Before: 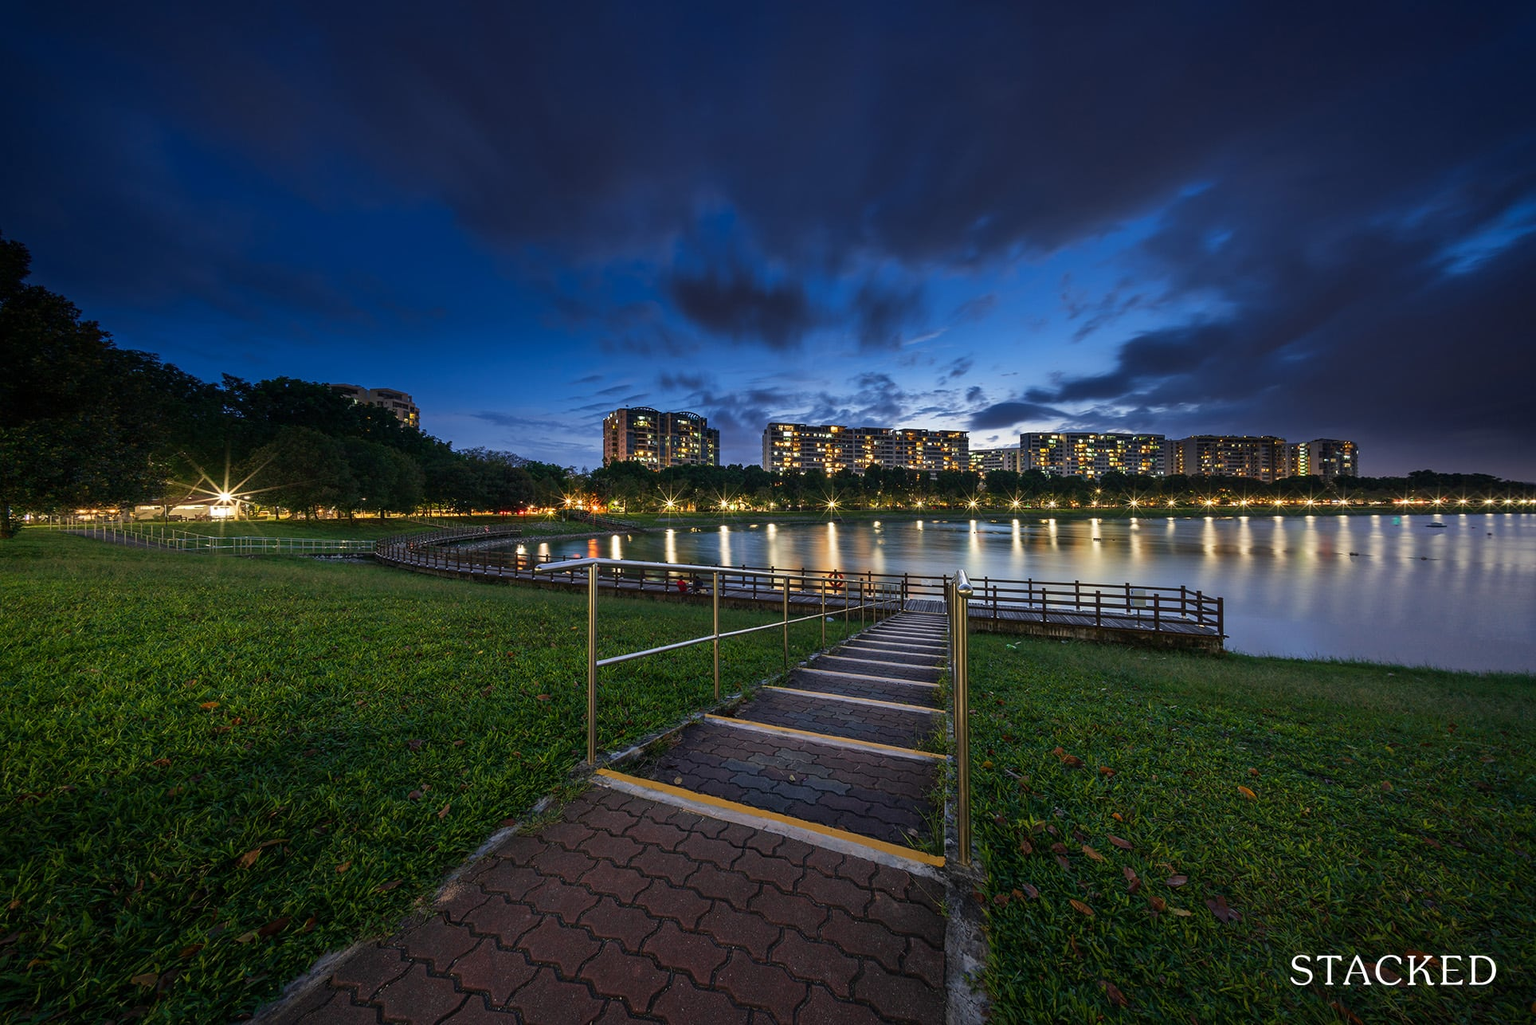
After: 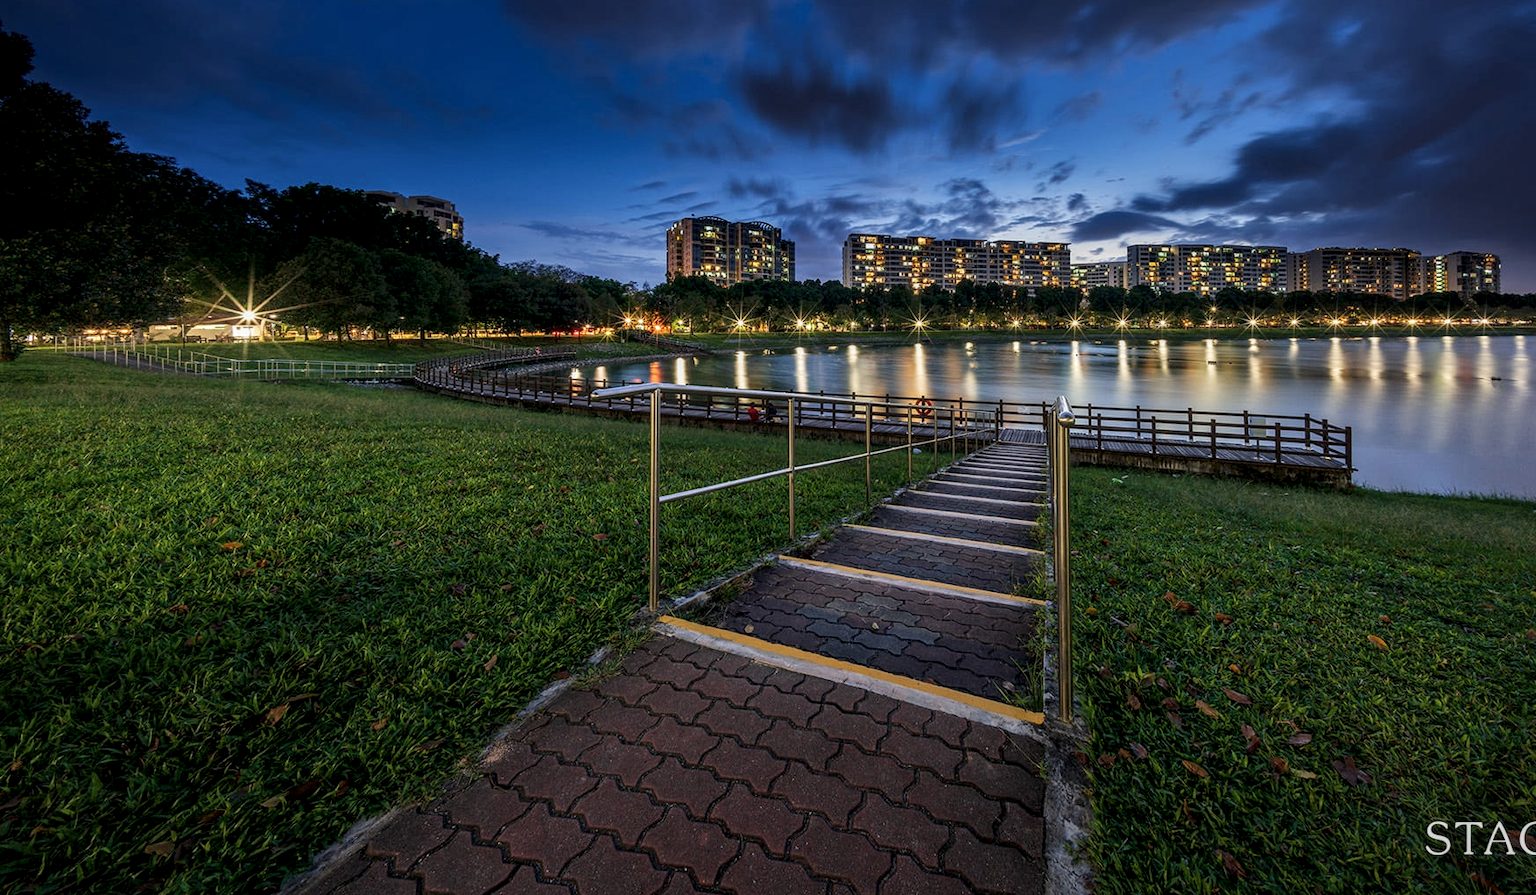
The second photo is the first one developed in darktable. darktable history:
crop: top 20.631%, right 9.456%, bottom 0.245%
local contrast: detail 142%
tone equalizer: -8 EV -0.001 EV, -7 EV 0.005 EV, -6 EV -0.029 EV, -5 EV 0.018 EV, -4 EV -0.02 EV, -3 EV 0.011 EV, -2 EV -0.067 EV, -1 EV -0.307 EV, +0 EV -0.611 EV
